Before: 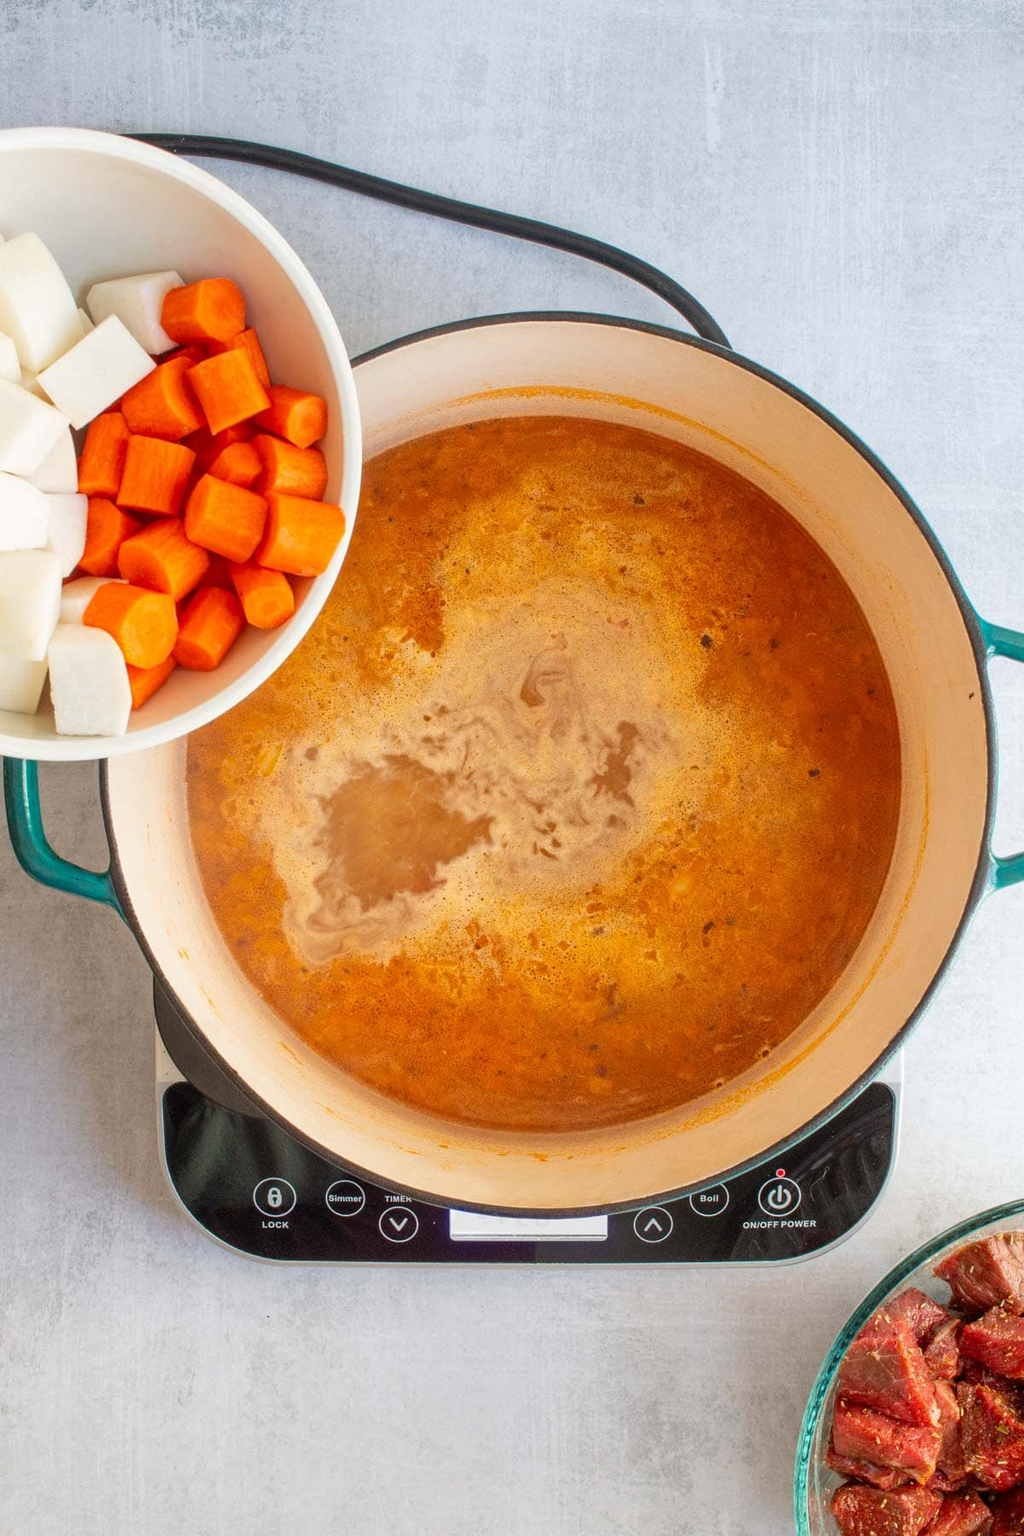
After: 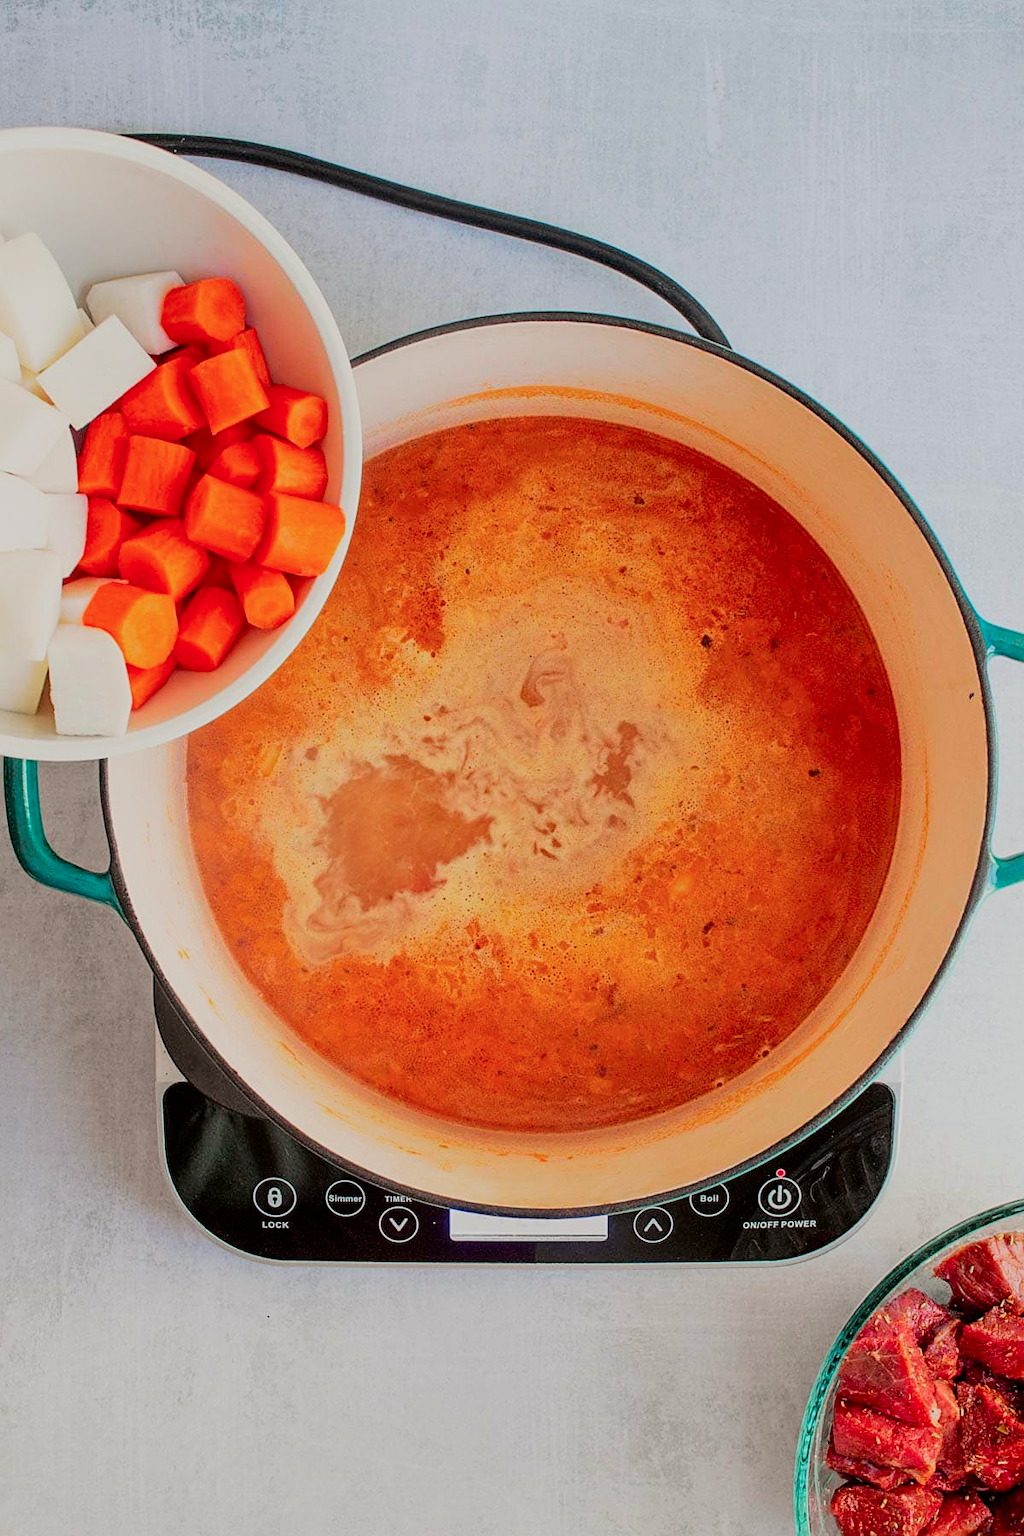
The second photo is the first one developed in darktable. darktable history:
sharpen: on, module defaults
filmic rgb: black relative exposure -7.65 EV, white relative exposure 4.56 EV, hardness 3.61, color science v6 (2022)
tone curve: curves: ch0 [(0, 0) (0.068, 0.031) (0.183, 0.13) (0.341, 0.319) (0.547, 0.545) (0.828, 0.817) (1, 0.968)]; ch1 [(0, 0) (0.23, 0.166) (0.34, 0.308) (0.371, 0.337) (0.429, 0.408) (0.477, 0.466) (0.499, 0.5) (0.529, 0.528) (0.559, 0.578) (0.743, 0.798) (1, 1)]; ch2 [(0, 0) (0.431, 0.419) (0.495, 0.502) (0.524, 0.525) (0.568, 0.543) (0.6, 0.597) (0.634, 0.644) (0.728, 0.722) (1, 1)], color space Lab, independent channels, preserve colors none
